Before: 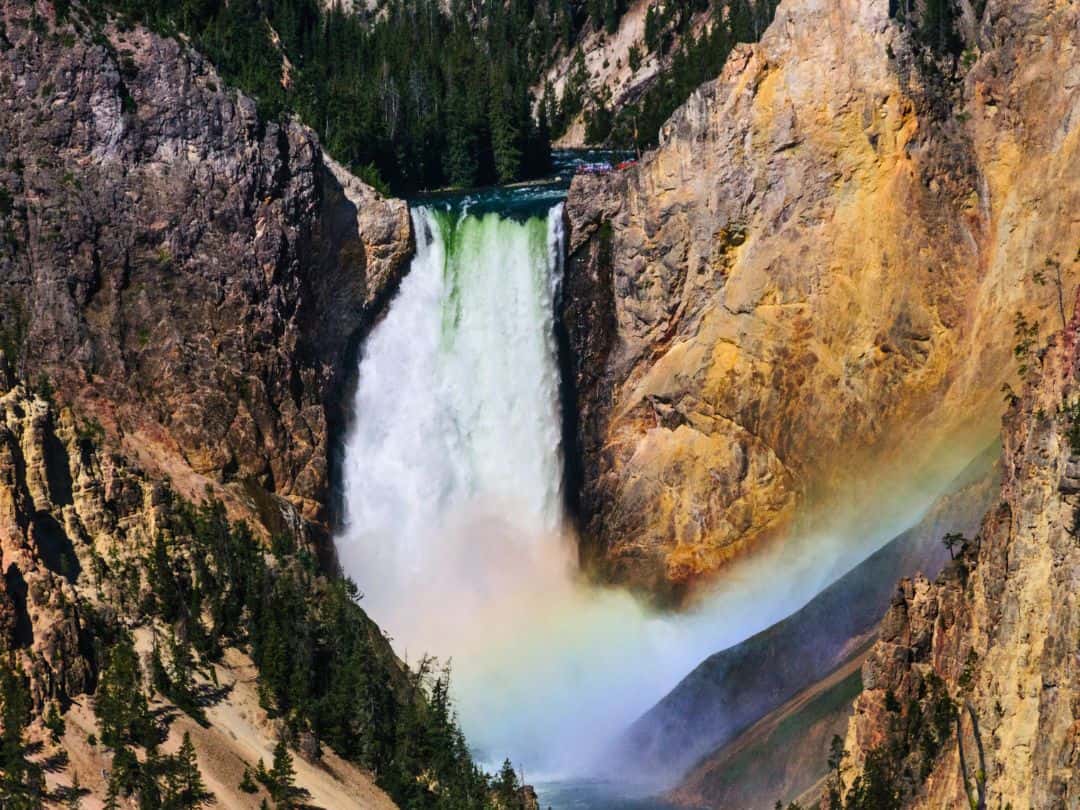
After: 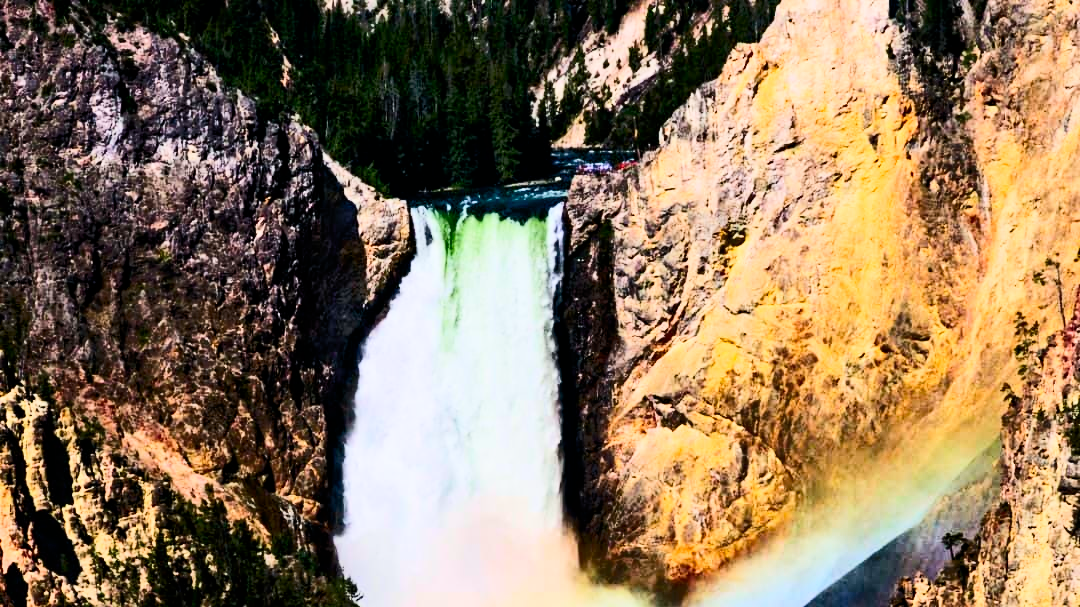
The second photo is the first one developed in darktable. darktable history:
crop: bottom 24.981%
exposure: black level correction 0, exposure 0.5 EV, compensate highlight preservation false
filmic rgb: black relative exposure -5.02 EV, white relative exposure 3.99 EV, hardness 2.87, contrast 1.192, iterations of high-quality reconstruction 10
contrast brightness saturation: contrast 0.404, brightness 0.047, saturation 0.254
haze removal: compatibility mode true, adaptive false
shadows and highlights: shadows 63, white point adjustment 0.319, highlights -33.5, compress 84.2%
